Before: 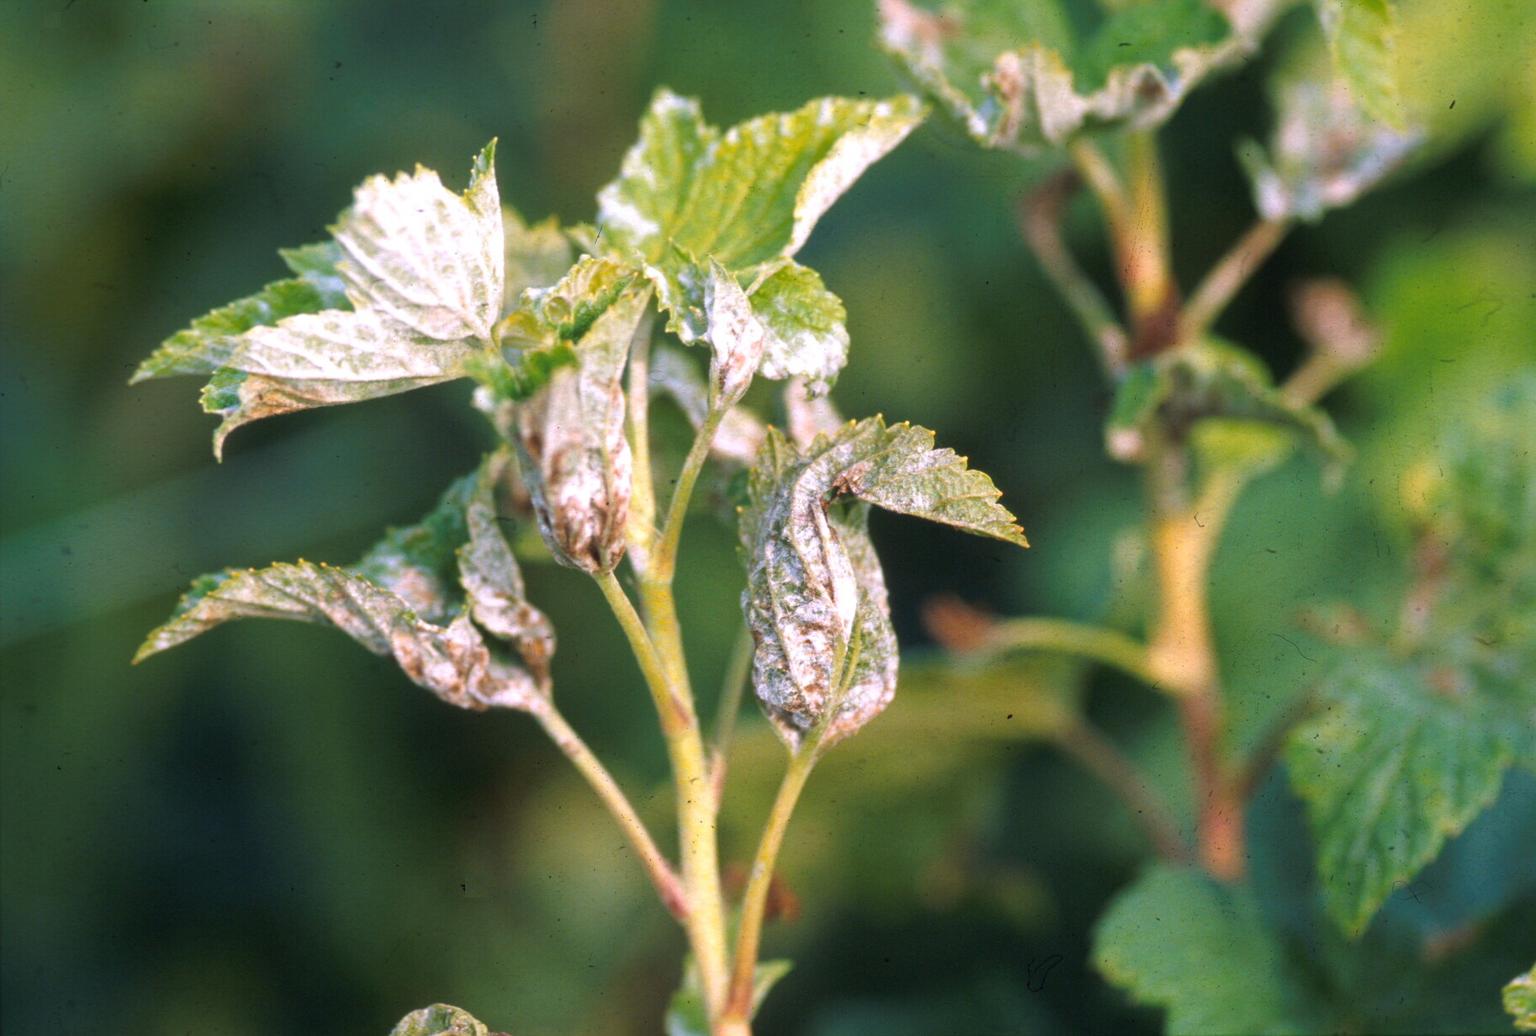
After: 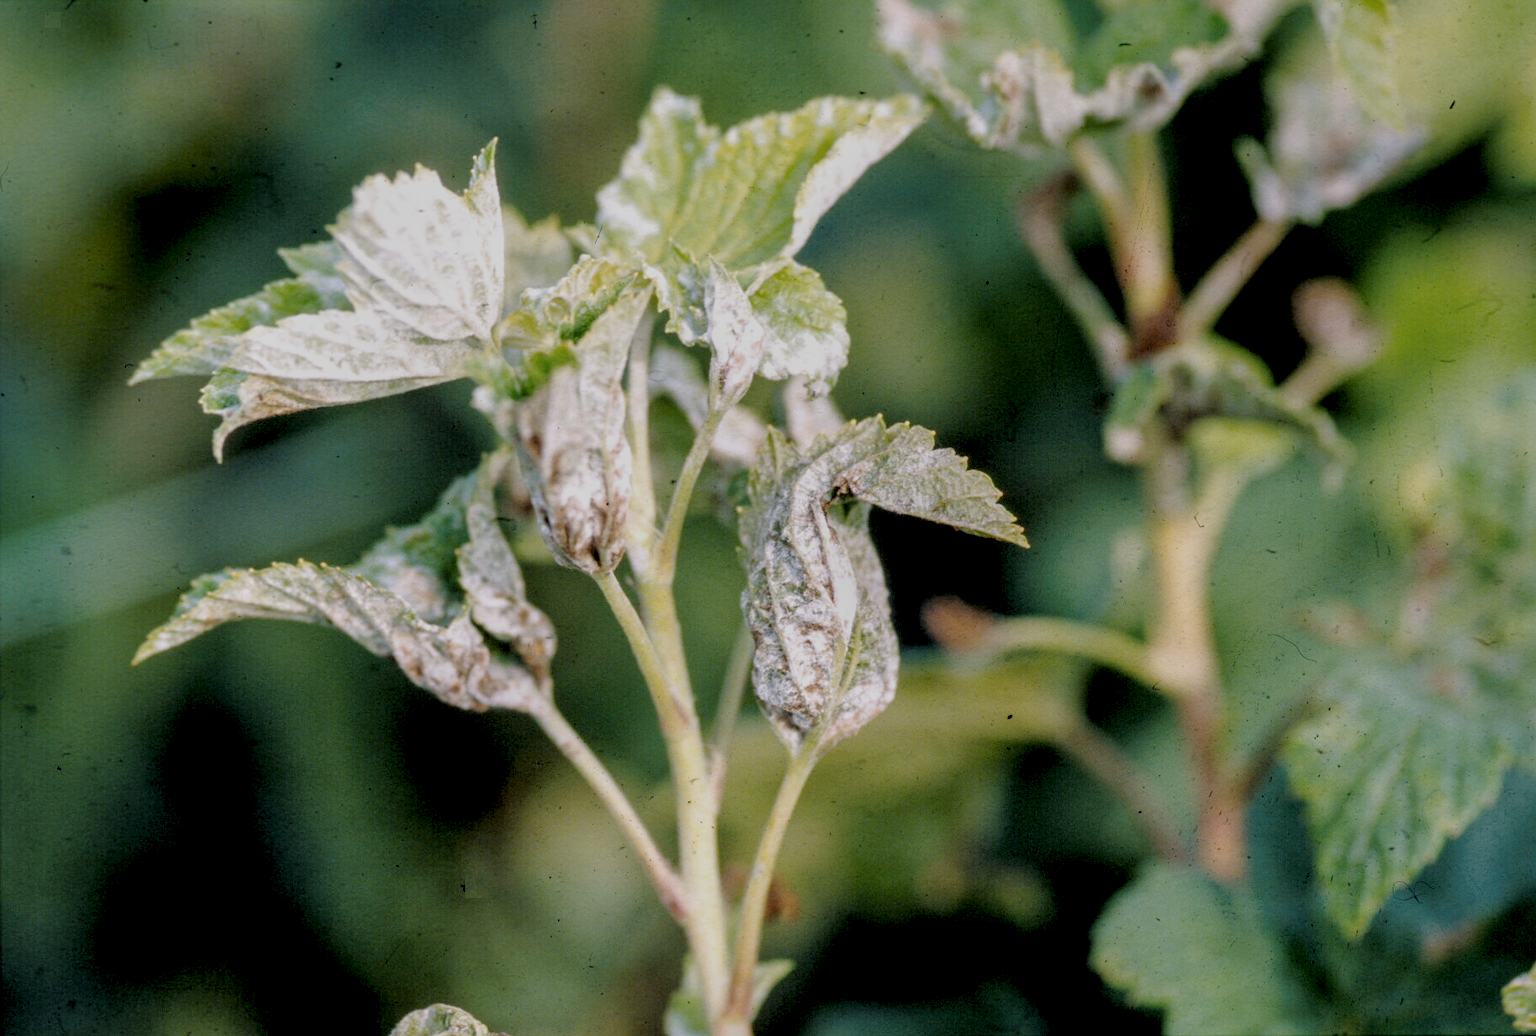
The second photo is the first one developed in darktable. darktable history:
local contrast: highlights 22%, shadows 70%, detail 170%
filmic rgb: black relative exposure -4.48 EV, white relative exposure 6.64 EV, threshold 3.04 EV, hardness 1.85, contrast 0.501, preserve chrominance no, color science v3 (2019), use custom middle-gray values true, iterations of high-quality reconstruction 0, enable highlight reconstruction true
